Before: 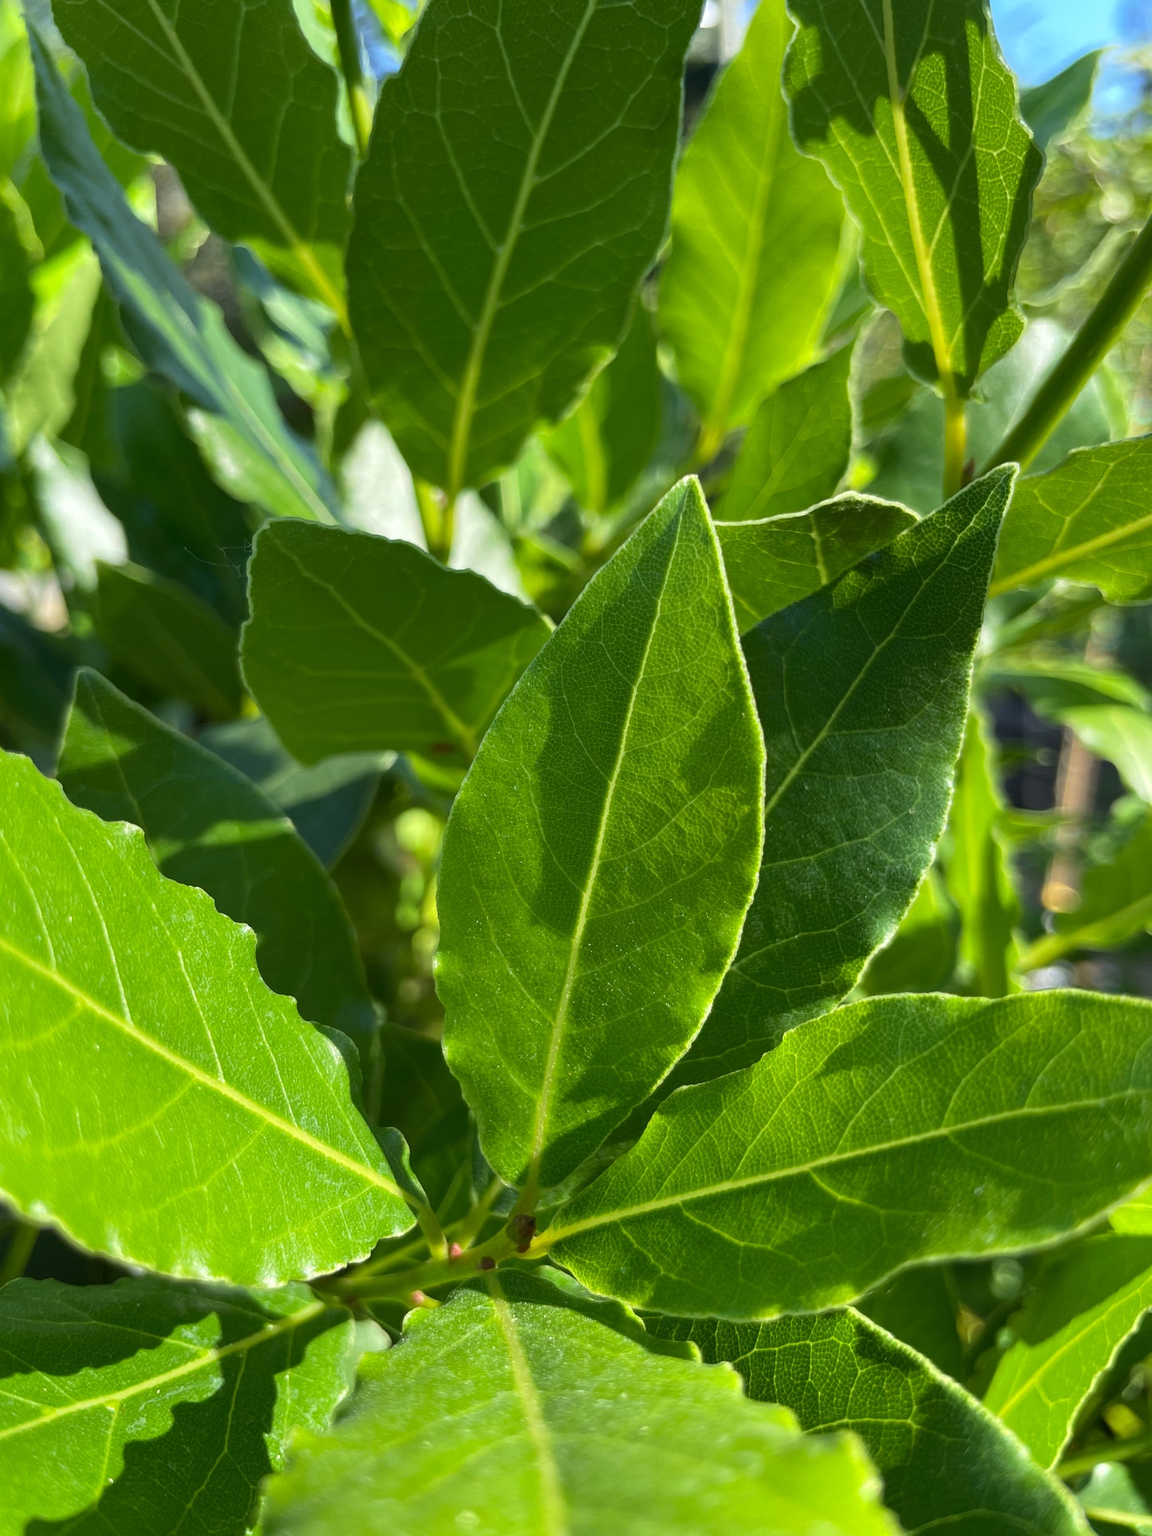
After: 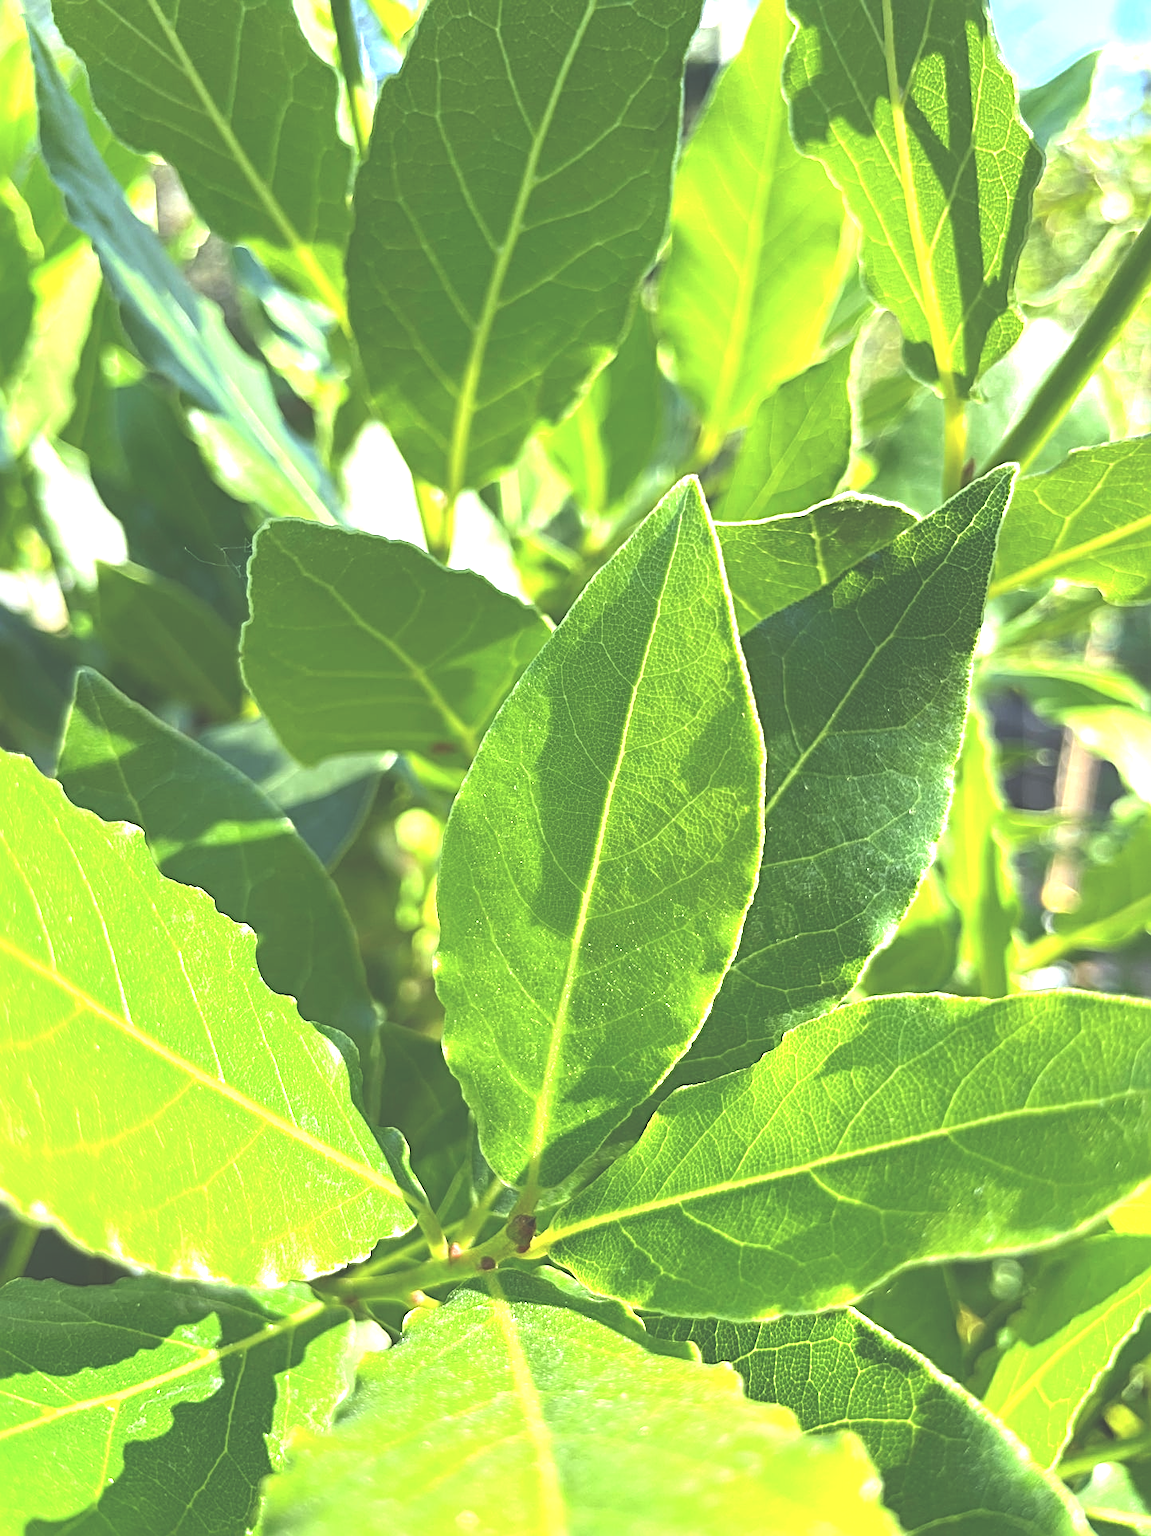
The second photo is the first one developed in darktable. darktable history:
exposure: black level correction -0.023, exposure 1.397 EV, compensate highlight preservation false
sharpen: radius 3.119
